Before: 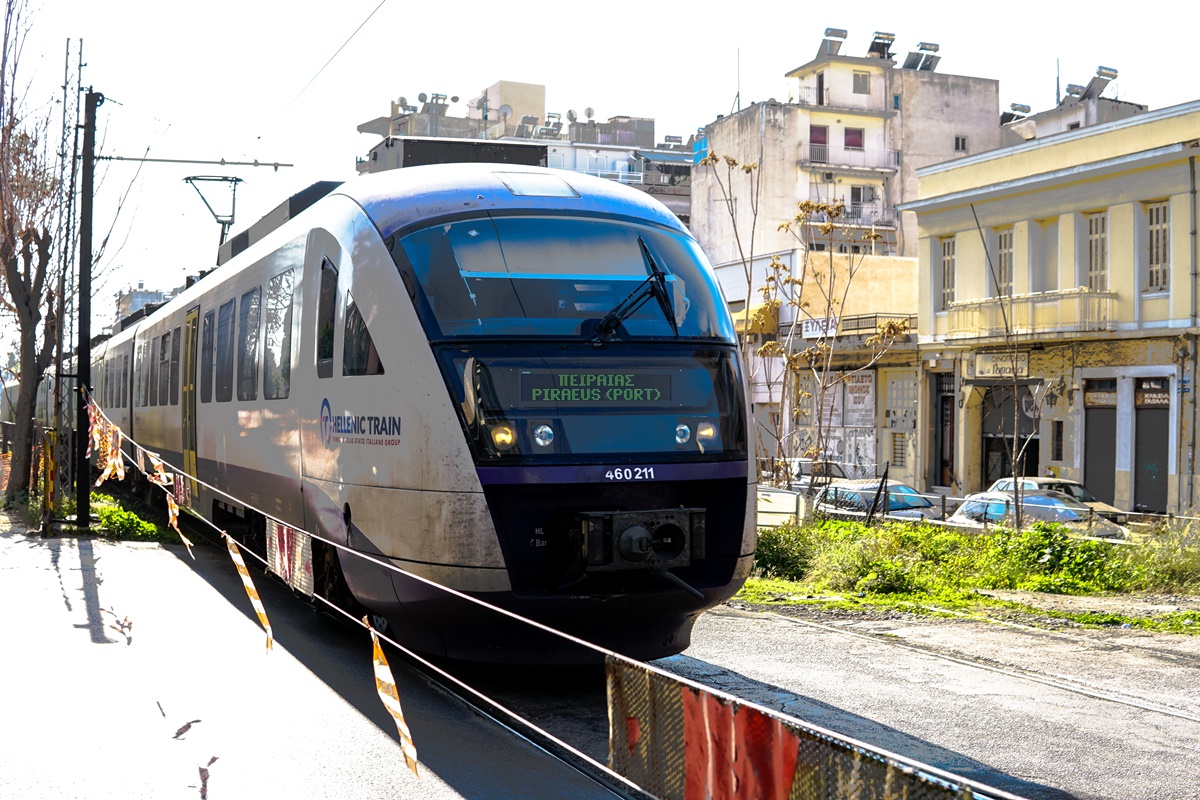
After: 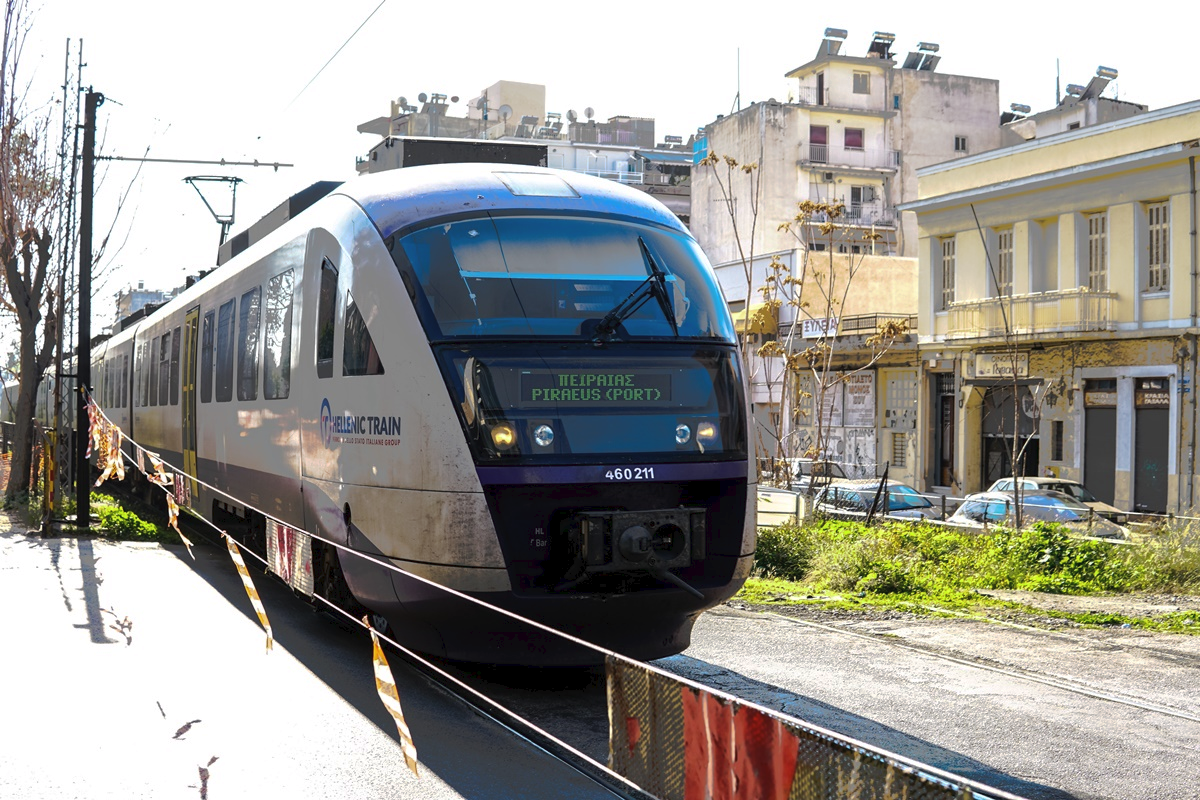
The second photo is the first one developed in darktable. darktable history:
tone curve: curves: ch0 [(0, 0) (0.003, 0.032) (0.011, 0.04) (0.025, 0.058) (0.044, 0.084) (0.069, 0.107) (0.1, 0.13) (0.136, 0.158) (0.177, 0.193) (0.224, 0.236) (0.277, 0.283) (0.335, 0.335) (0.399, 0.399) (0.468, 0.467) (0.543, 0.533) (0.623, 0.612) (0.709, 0.698) (0.801, 0.776) (0.898, 0.848) (1, 1)], preserve colors none
